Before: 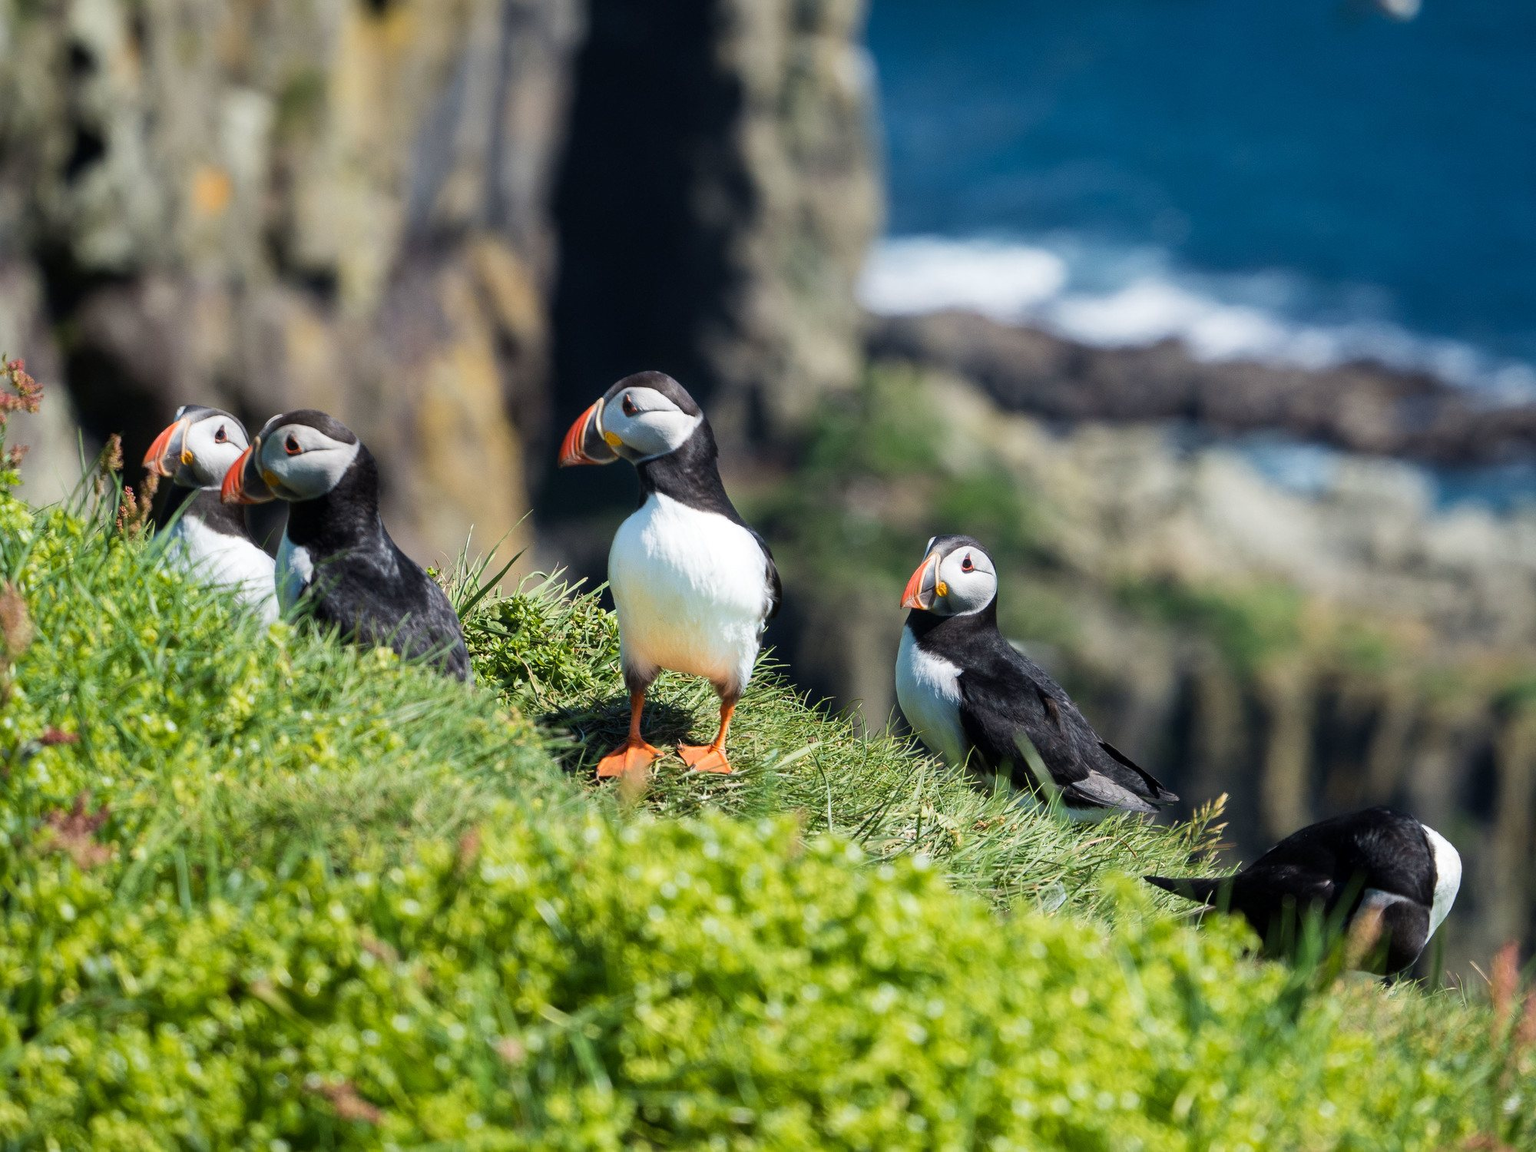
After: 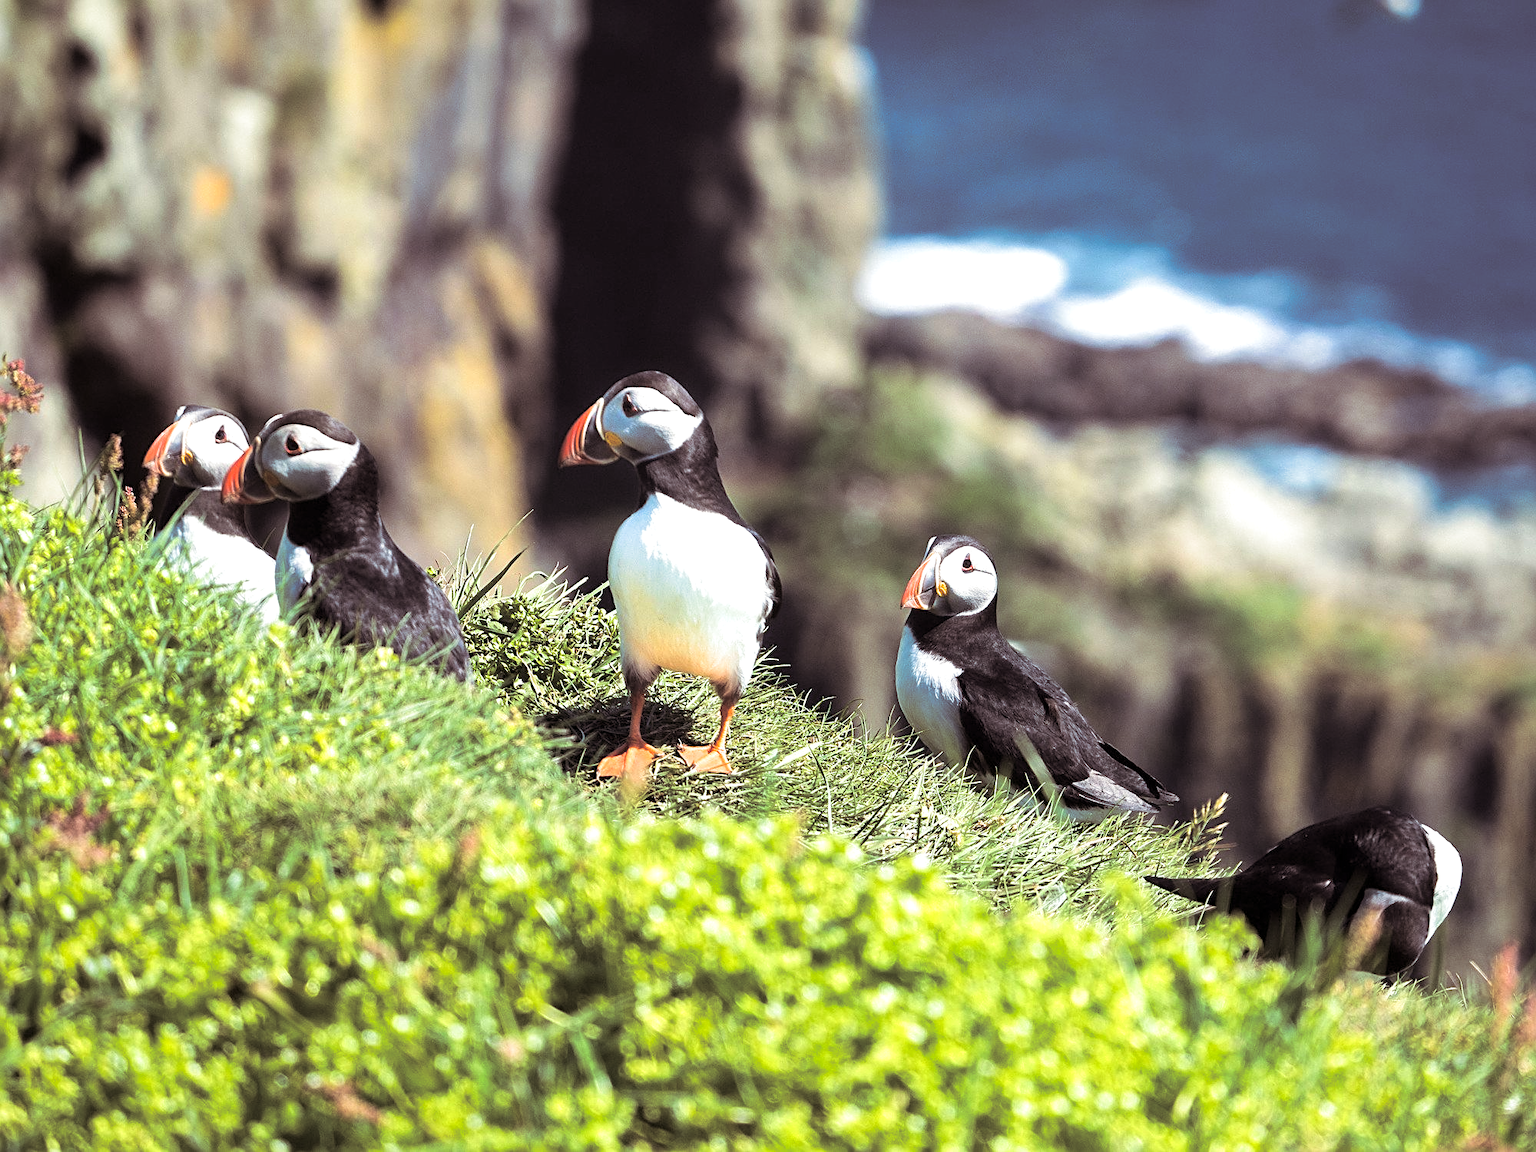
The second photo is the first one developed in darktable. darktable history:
exposure: exposure 0.566 EV, compensate highlight preservation false
white balance: emerald 1
levels: levels [0, 0.48, 0.961]
sharpen: on, module defaults
split-toning: shadows › saturation 0.24, highlights › hue 54°, highlights › saturation 0.24
